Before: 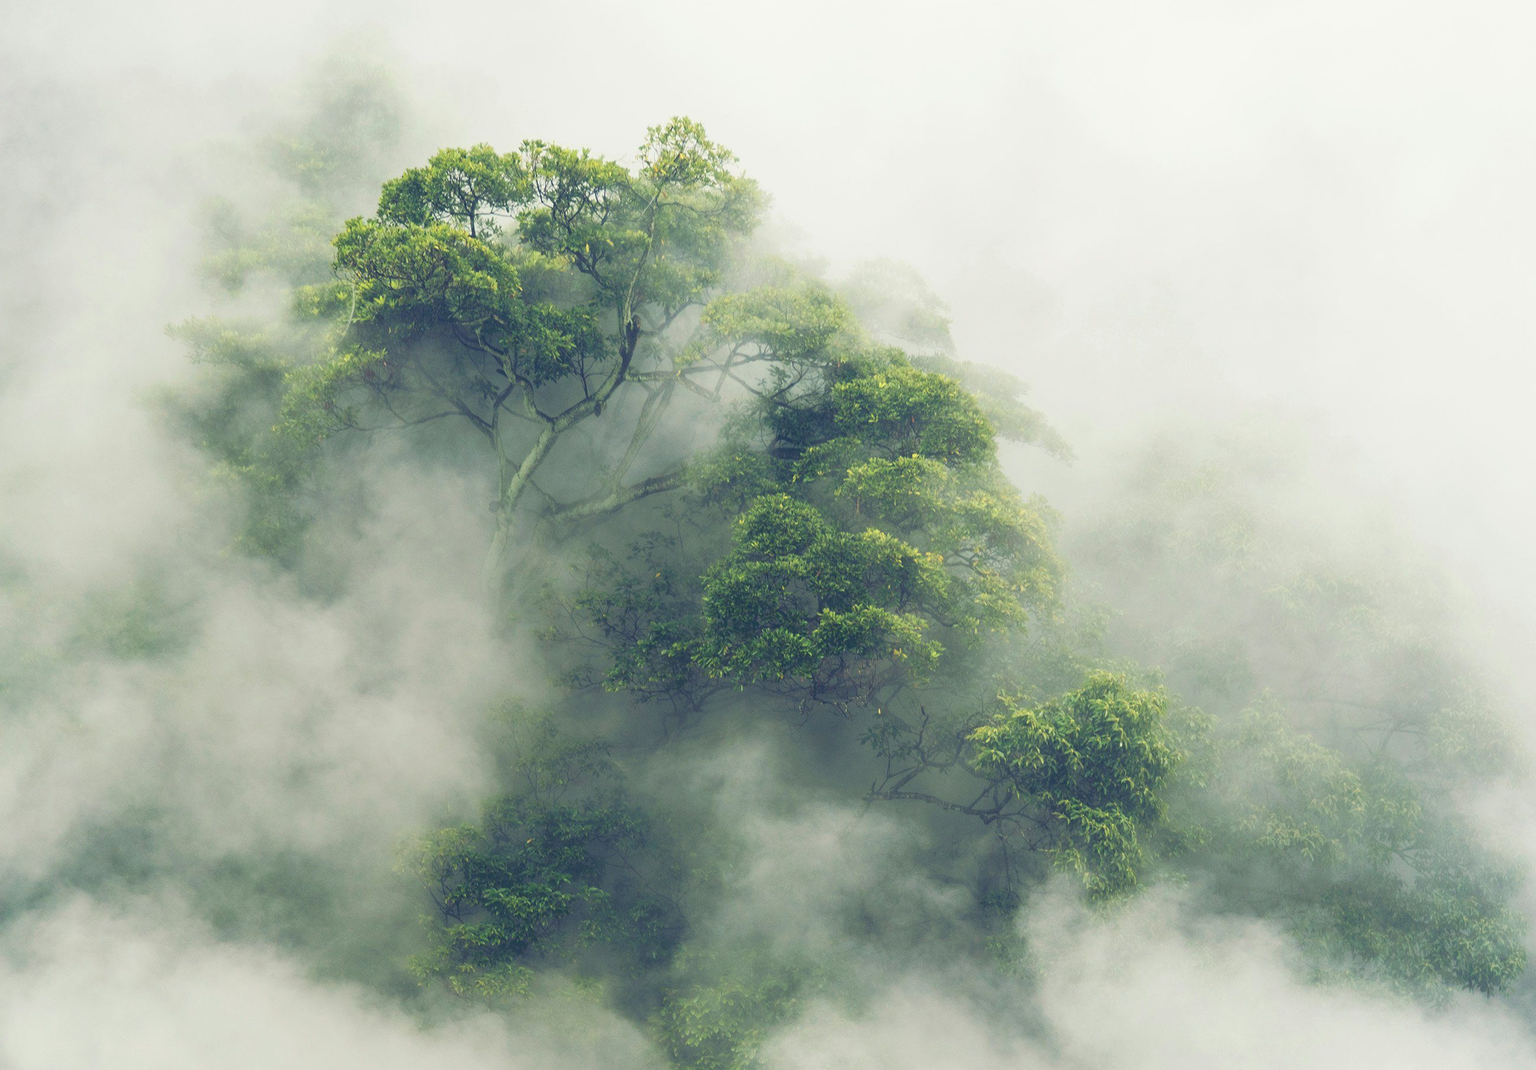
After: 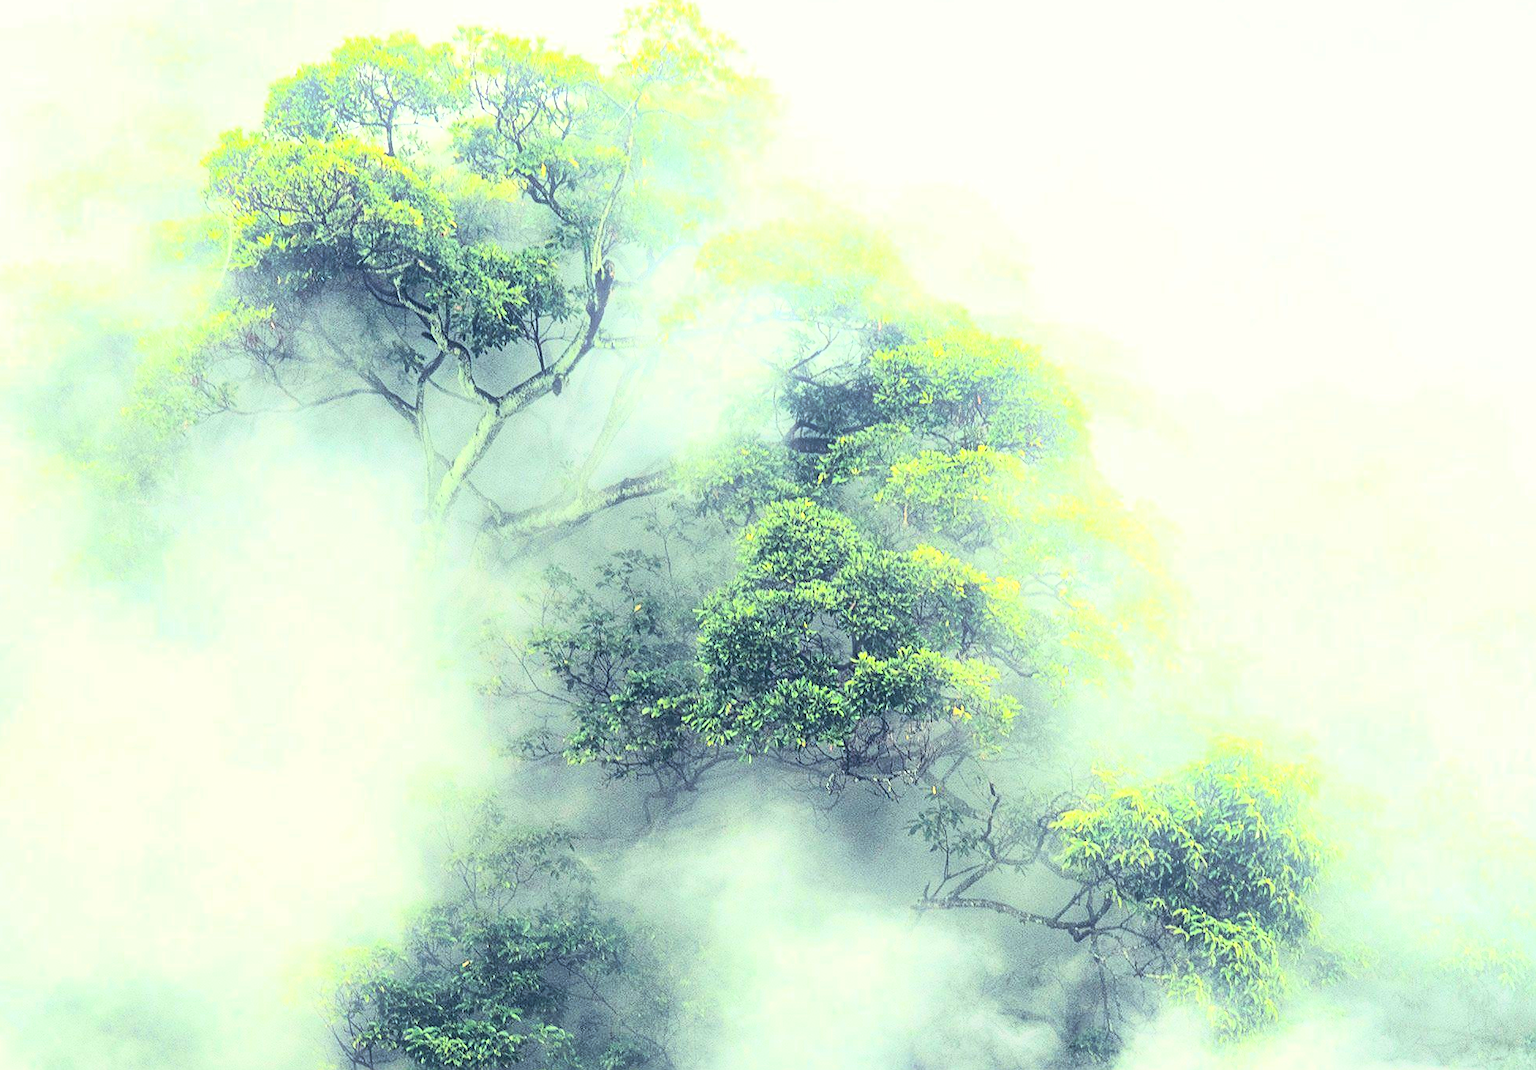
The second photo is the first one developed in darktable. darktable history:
shadows and highlights: shadows 37.27, highlights -28.18, soften with gaussian
rgb curve: curves: ch0 [(0, 0) (0.21, 0.15) (0.24, 0.21) (0.5, 0.75) (0.75, 0.96) (0.89, 0.99) (1, 1)]; ch1 [(0, 0.02) (0.21, 0.13) (0.25, 0.2) (0.5, 0.67) (0.75, 0.9) (0.89, 0.97) (1, 1)]; ch2 [(0, 0.02) (0.21, 0.13) (0.25, 0.2) (0.5, 0.67) (0.75, 0.9) (0.89, 0.97) (1, 1)], compensate middle gray true
sharpen: on, module defaults
crop and rotate: left 11.831%, top 11.346%, right 13.429%, bottom 13.899%
contrast brightness saturation: contrast 0.2, brightness 0.16, saturation 0.22
bloom: size 15%, threshold 97%, strength 7%
